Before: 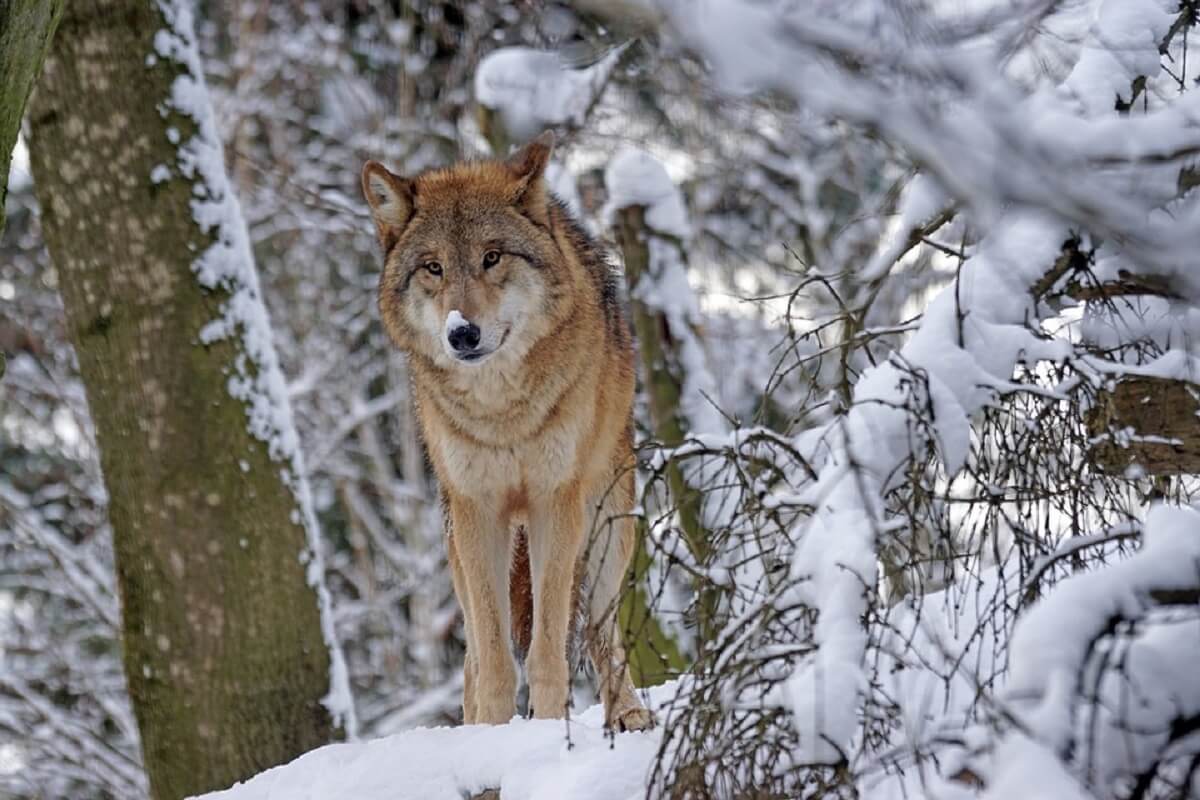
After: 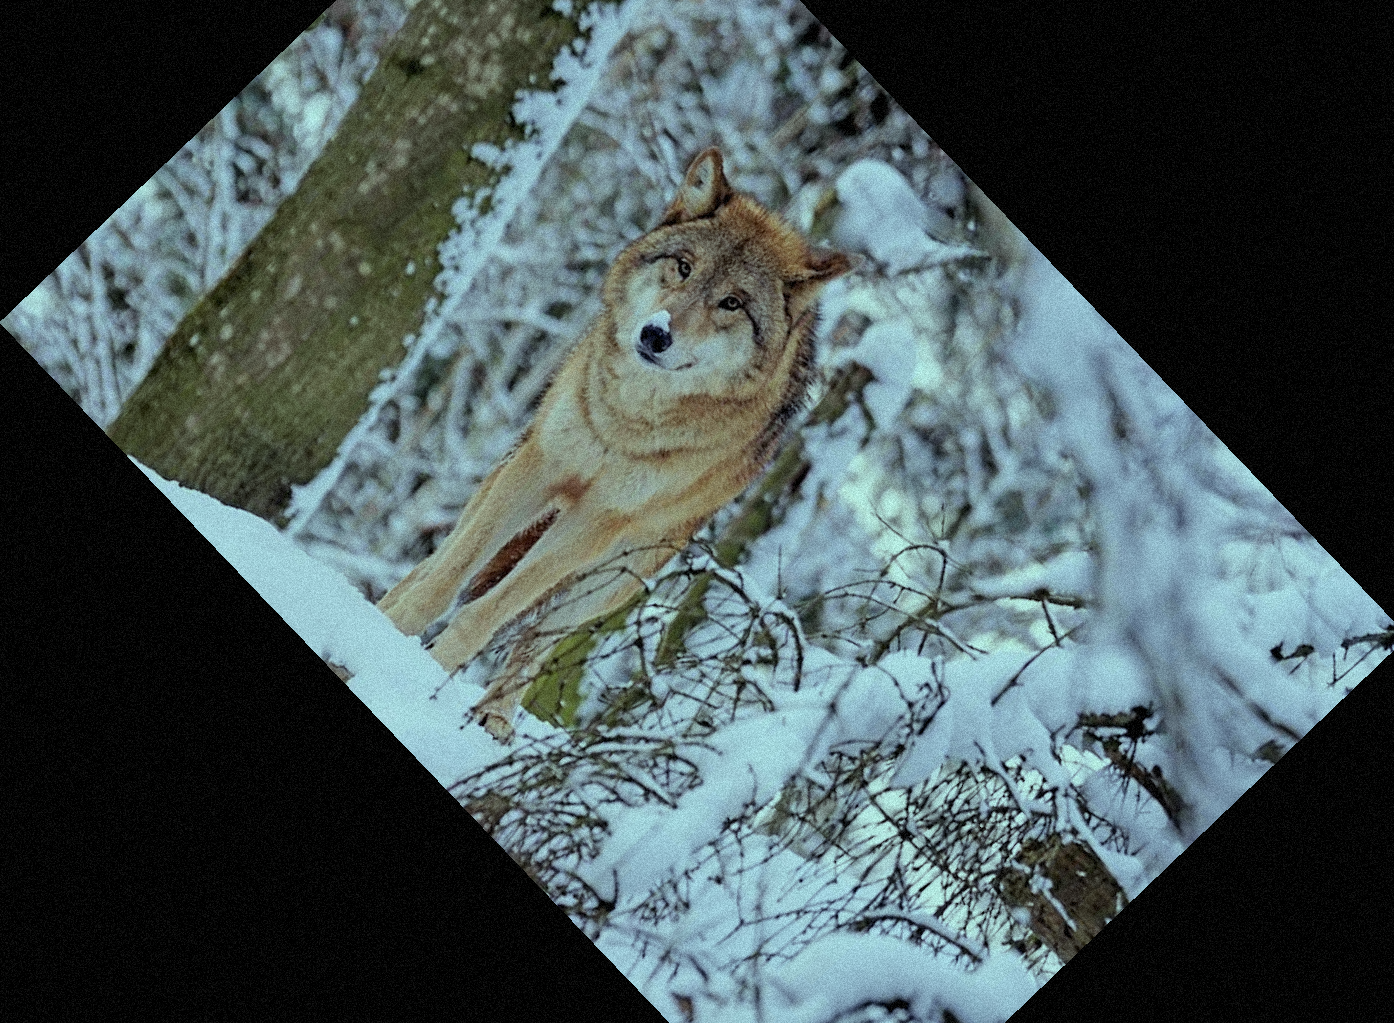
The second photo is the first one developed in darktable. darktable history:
grain: coarseness 9.38 ISO, strength 34.99%, mid-tones bias 0%
color balance: mode lift, gamma, gain (sRGB), lift [0.997, 0.979, 1.021, 1.011], gamma [1, 1.084, 0.916, 0.998], gain [1, 0.87, 1.13, 1.101], contrast 4.55%, contrast fulcrum 38.24%, output saturation 104.09%
filmic rgb: black relative exposure -7.65 EV, white relative exposure 4.56 EV, hardness 3.61, color science v6 (2022)
crop and rotate: angle -46.26°, top 16.234%, right 0.912%, bottom 11.704%
